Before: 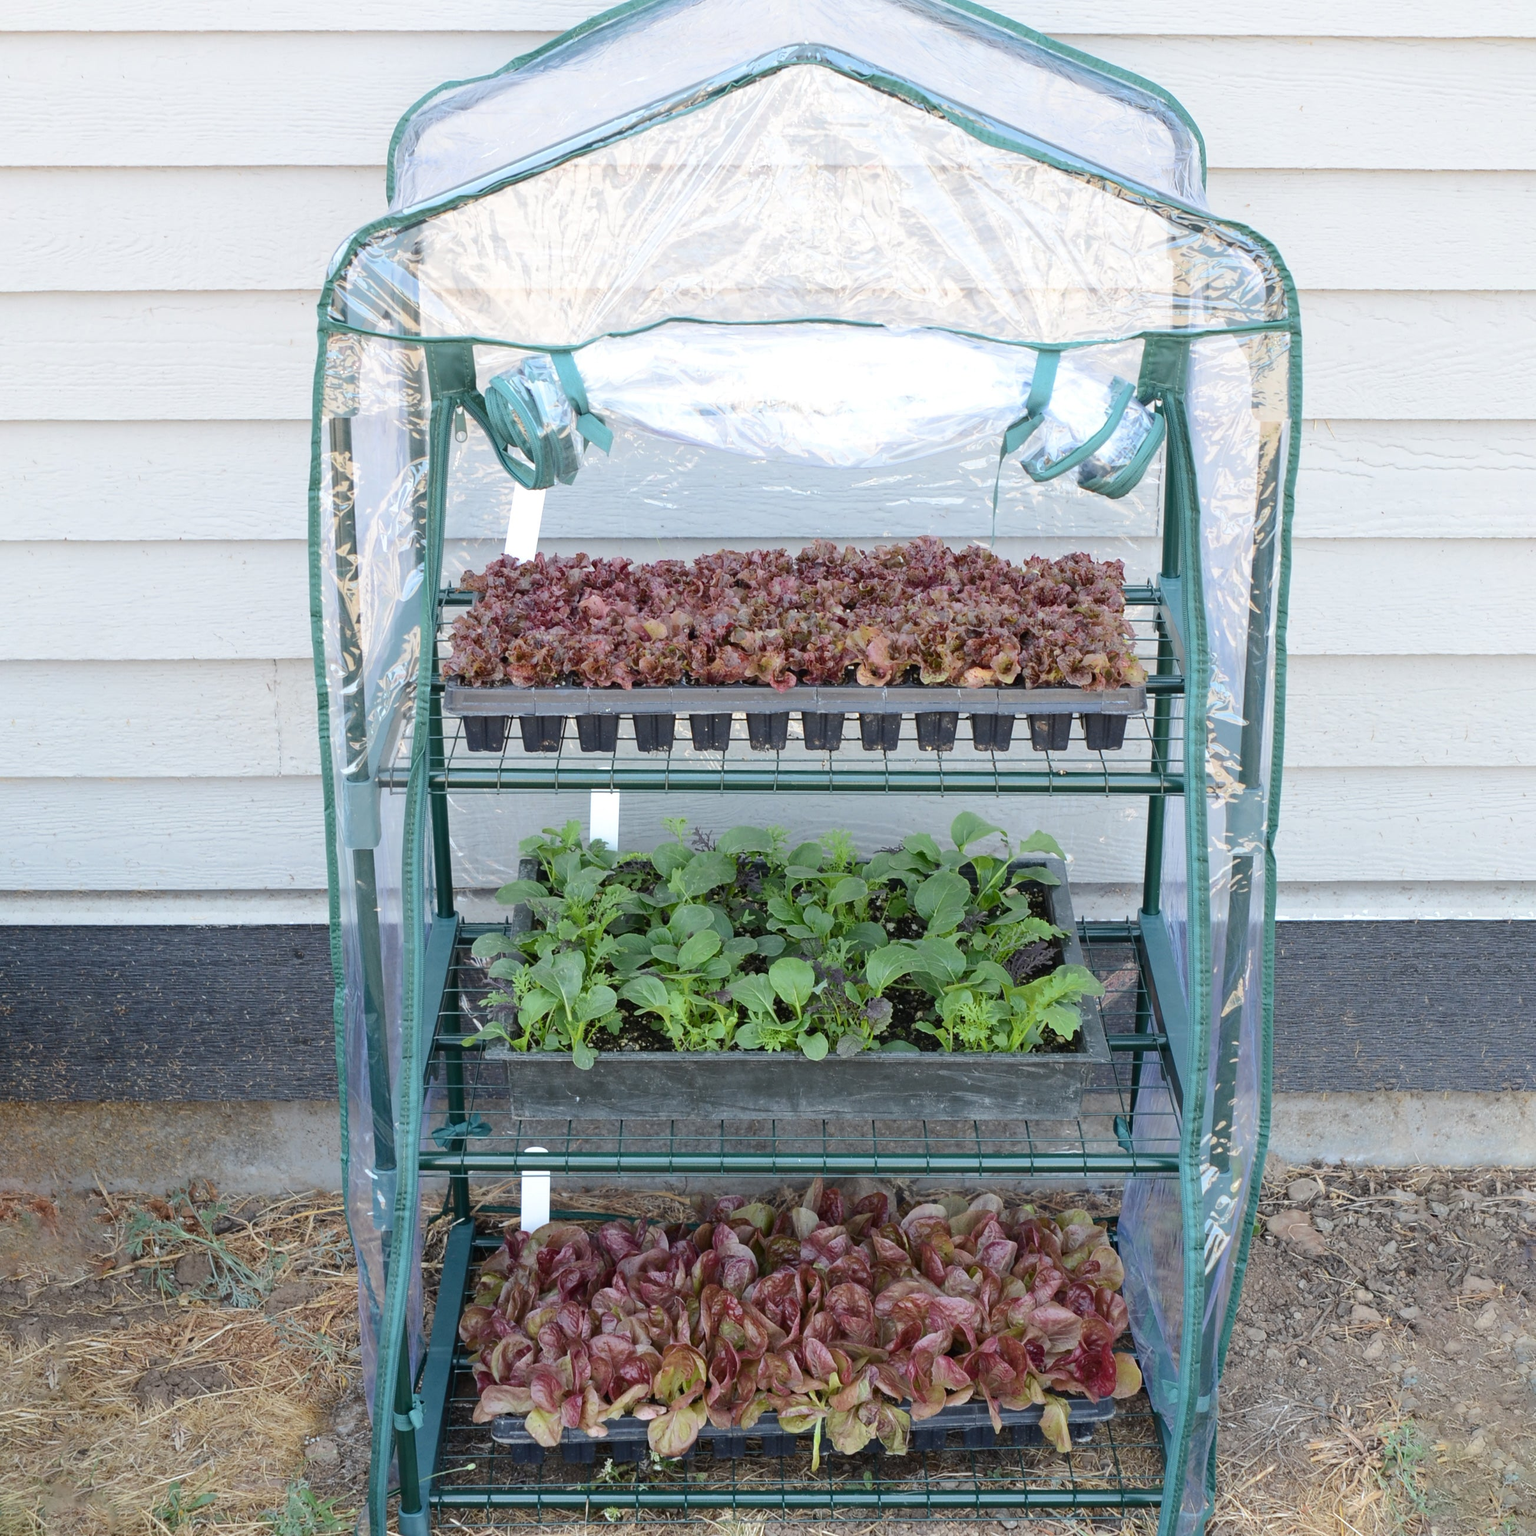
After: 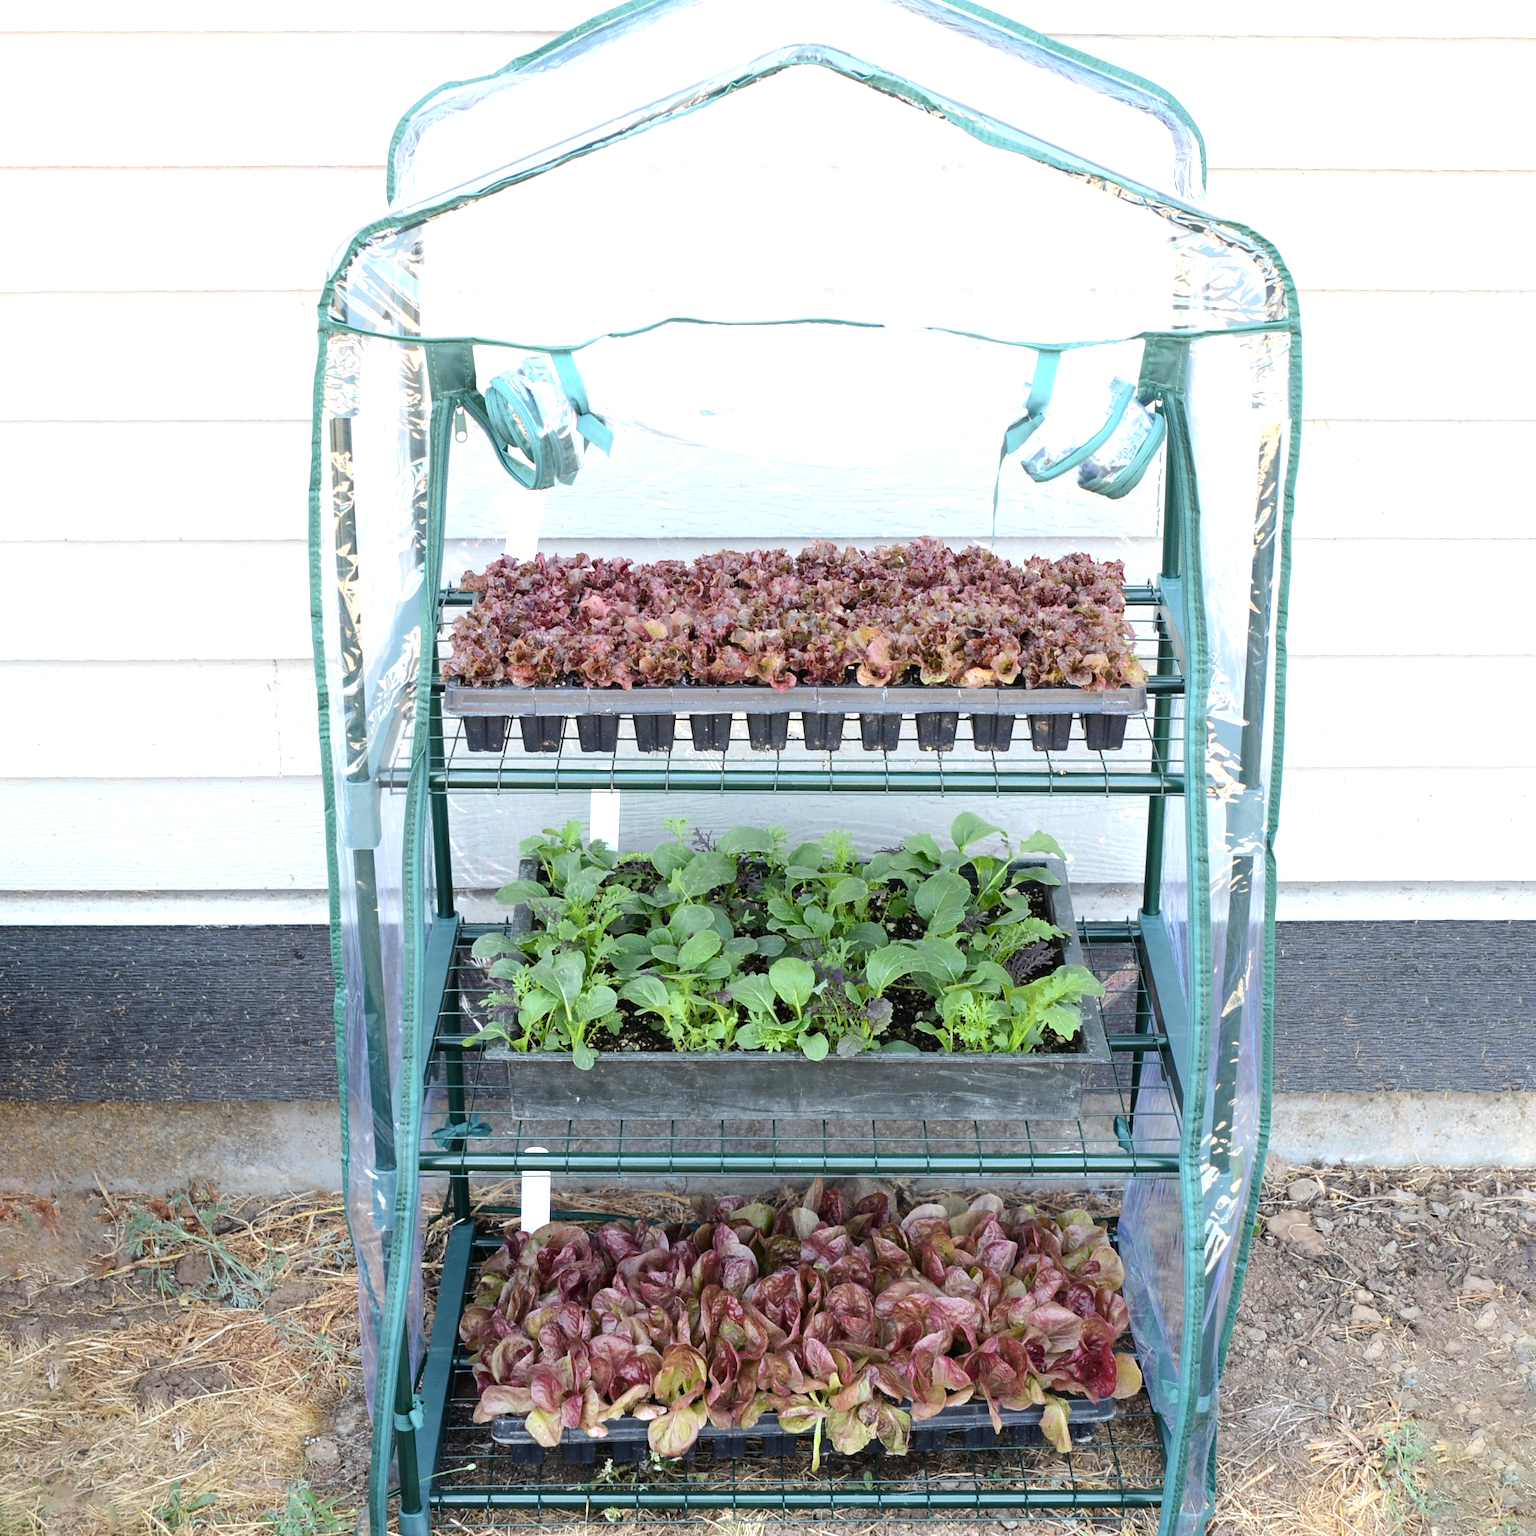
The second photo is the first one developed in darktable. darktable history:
tone equalizer: -8 EV -0.765 EV, -7 EV -0.67 EV, -6 EV -0.58 EV, -5 EV -0.383 EV, -3 EV 0.375 EV, -2 EV 0.6 EV, -1 EV 0.695 EV, +0 EV 0.751 EV, mask exposure compensation -0.5 EV
